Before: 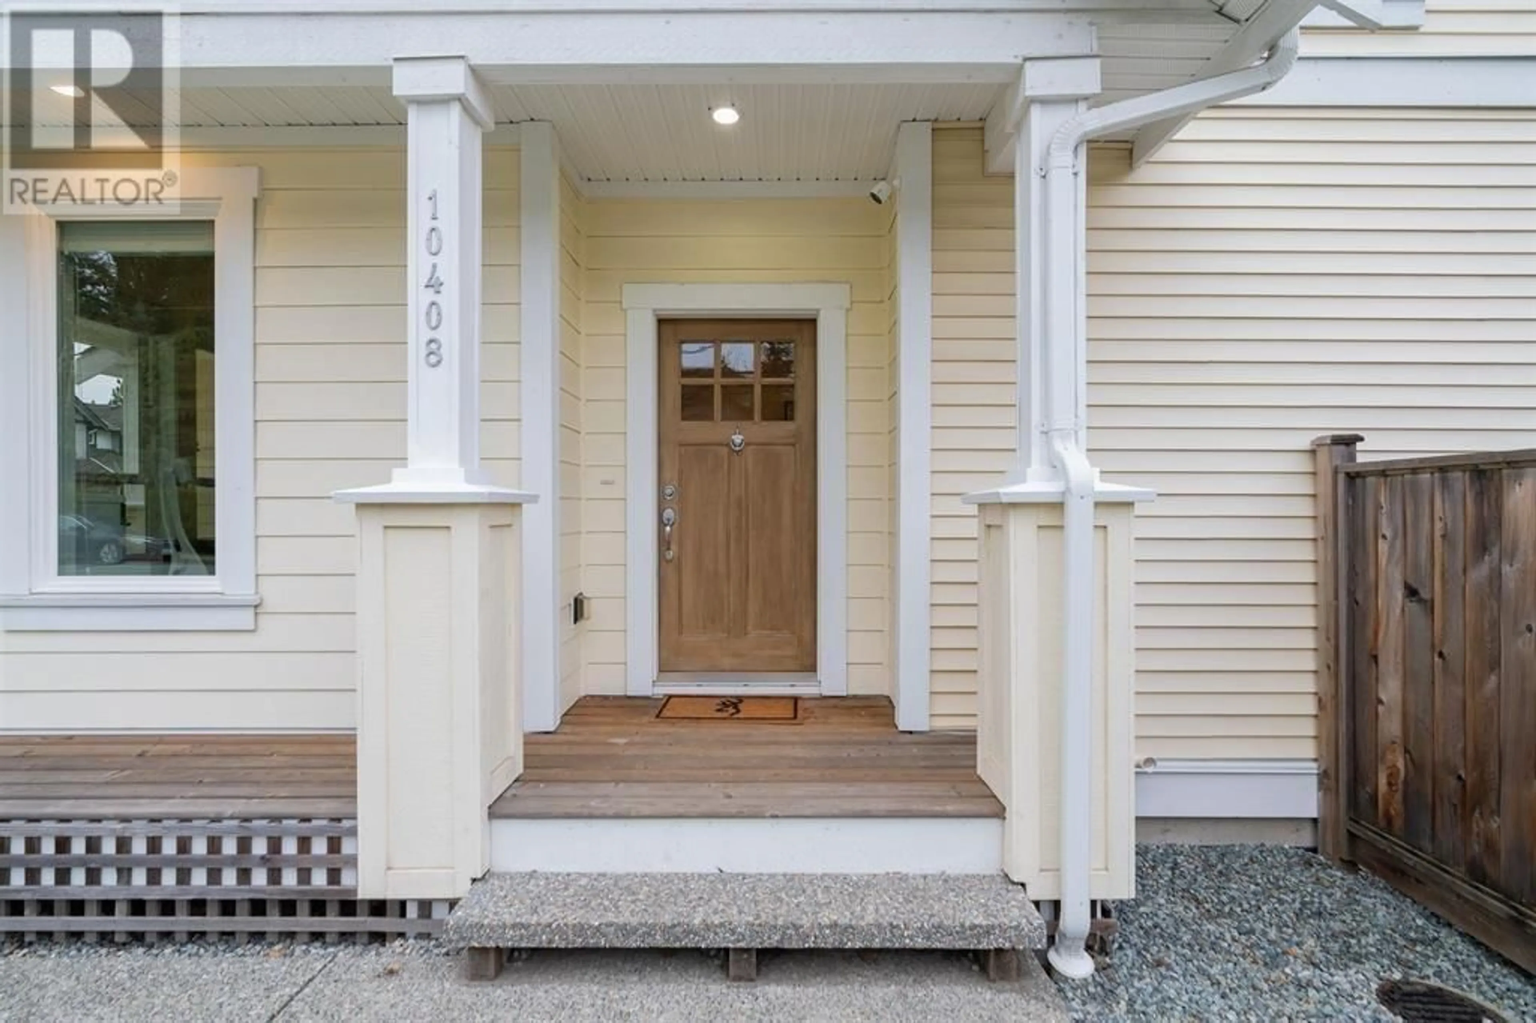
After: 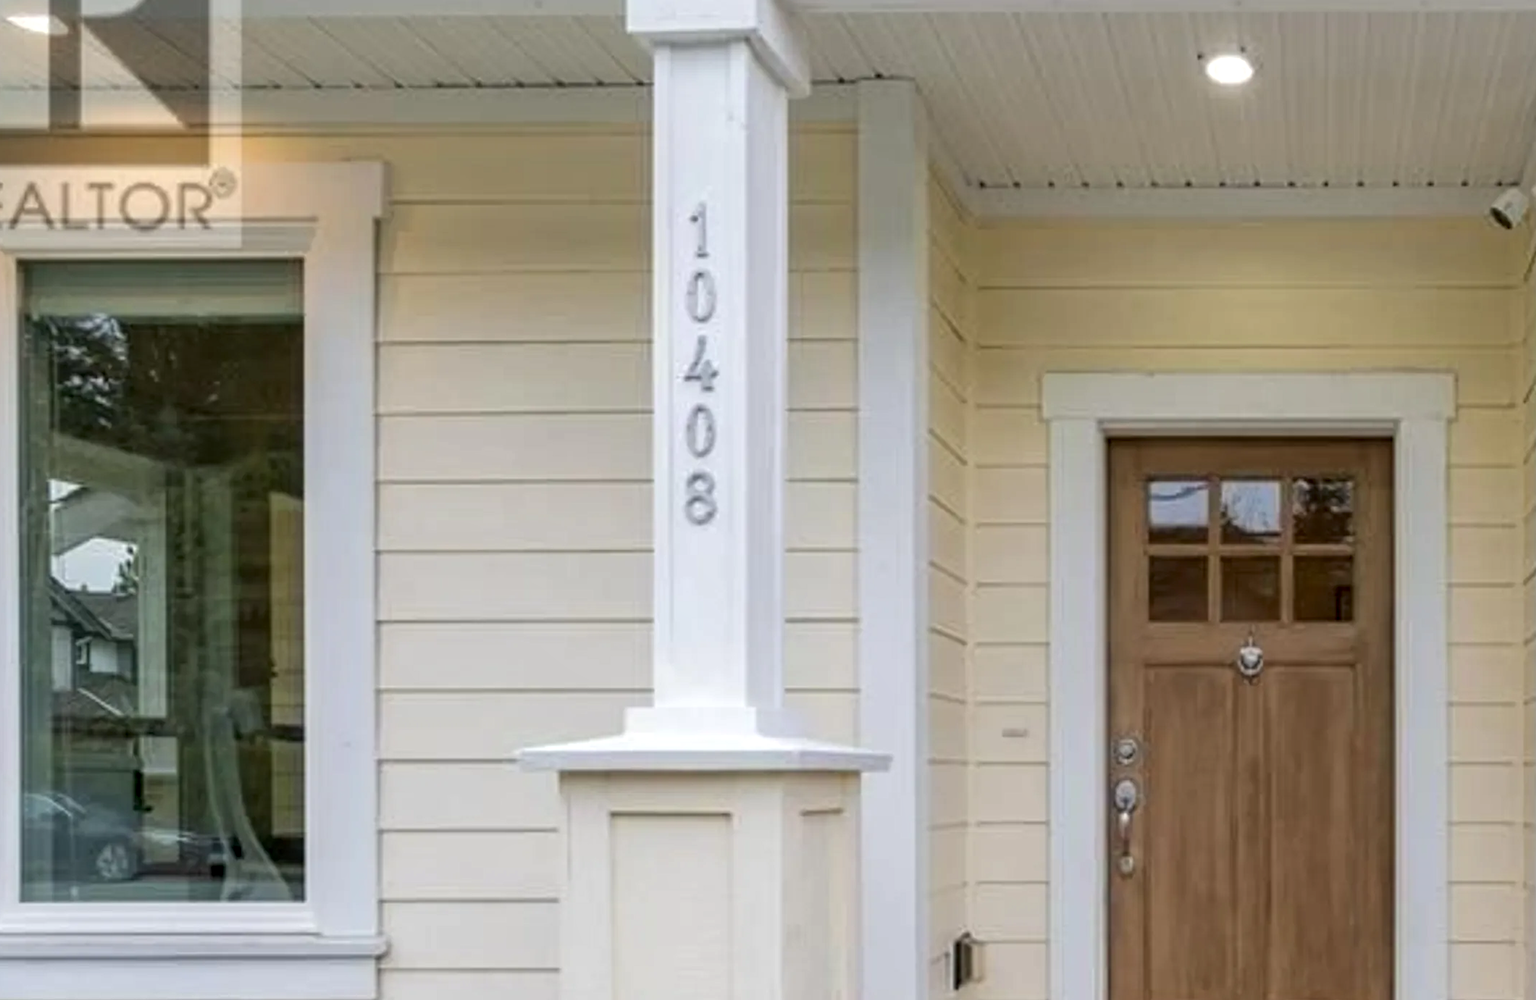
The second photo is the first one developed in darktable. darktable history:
crop and rotate: left 3.06%, top 7.588%, right 41.705%, bottom 38.366%
local contrast: on, module defaults
